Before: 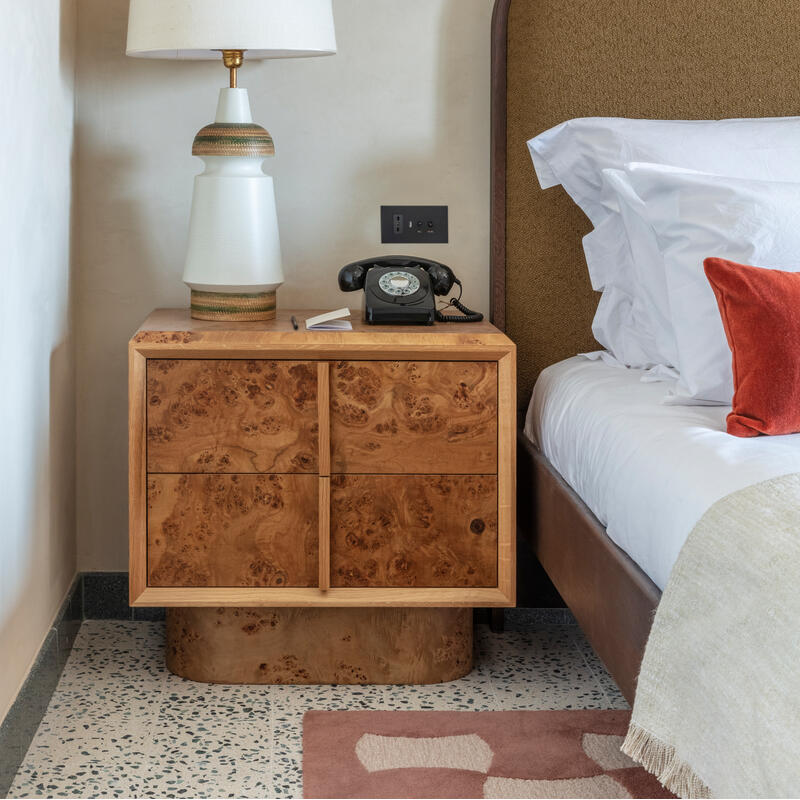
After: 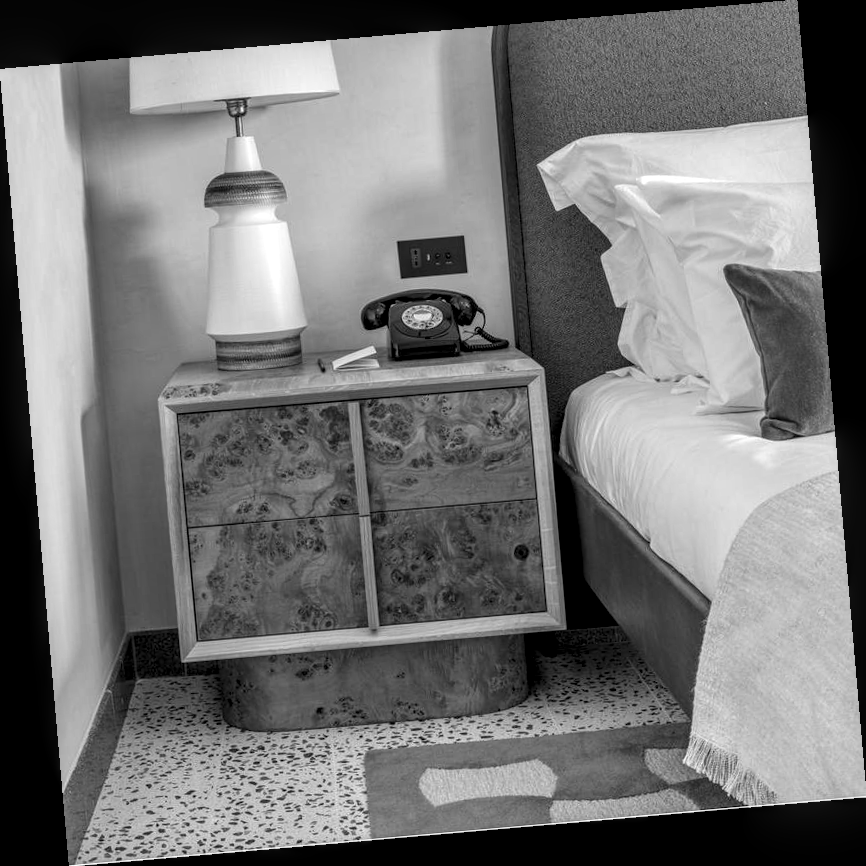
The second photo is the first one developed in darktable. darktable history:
local contrast: detail 150%
monochrome: size 1
rotate and perspective: rotation -4.98°, automatic cropping off
